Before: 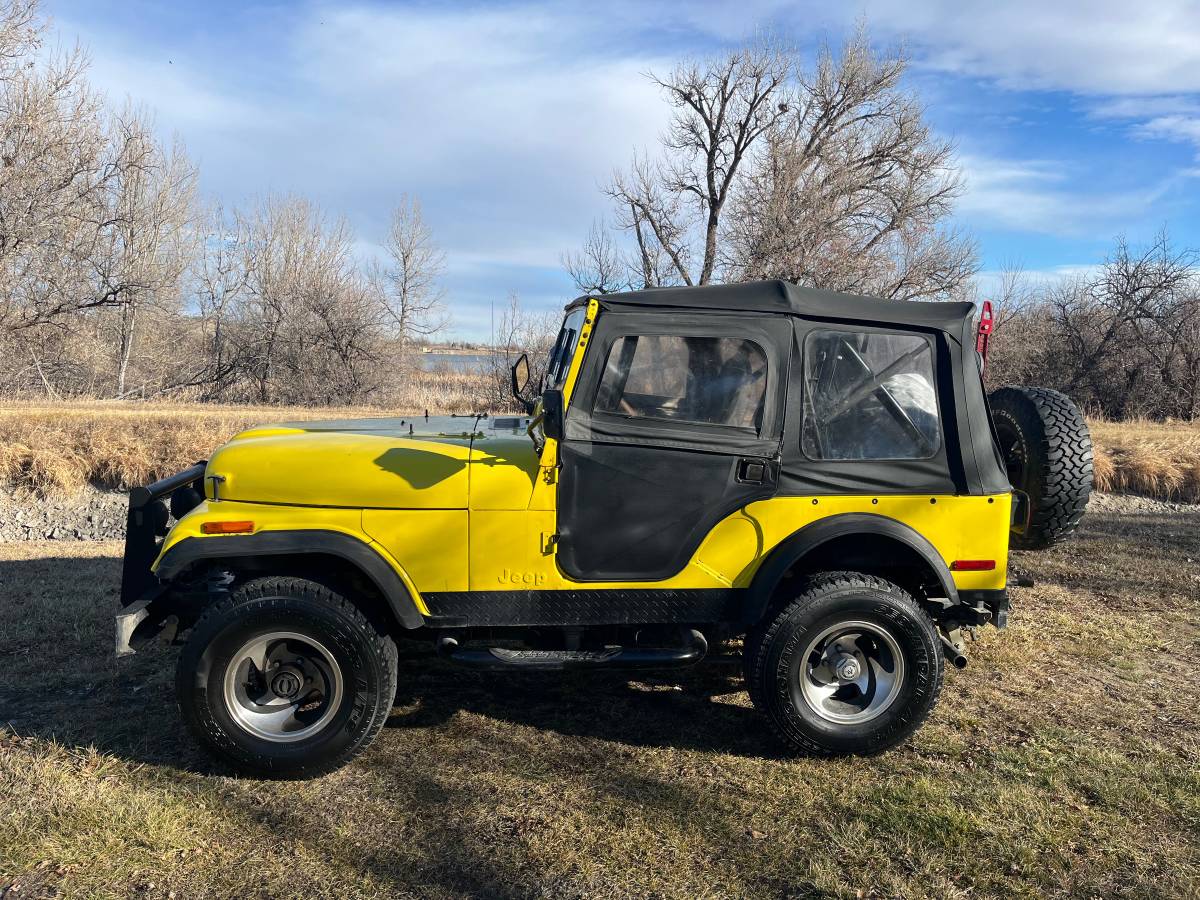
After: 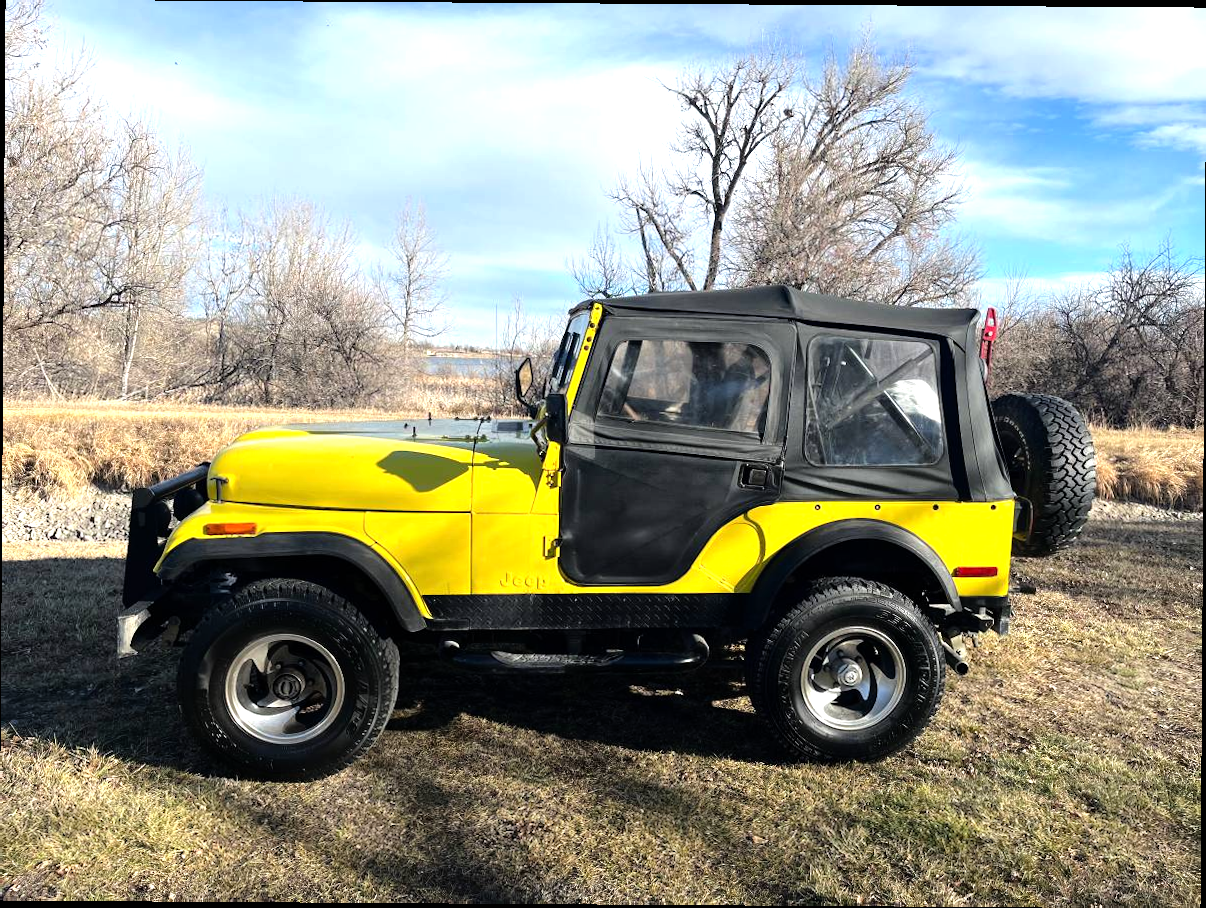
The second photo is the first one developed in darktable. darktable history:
crop and rotate: angle -0.386°
exposure: compensate highlight preservation false
tone equalizer: -8 EV -0.779 EV, -7 EV -0.681 EV, -6 EV -0.627 EV, -5 EV -0.408 EV, -3 EV 0.369 EV, -2 EV 0.6 EV, -1 EV 0.691 EV, +0 EV 0.756 EV
